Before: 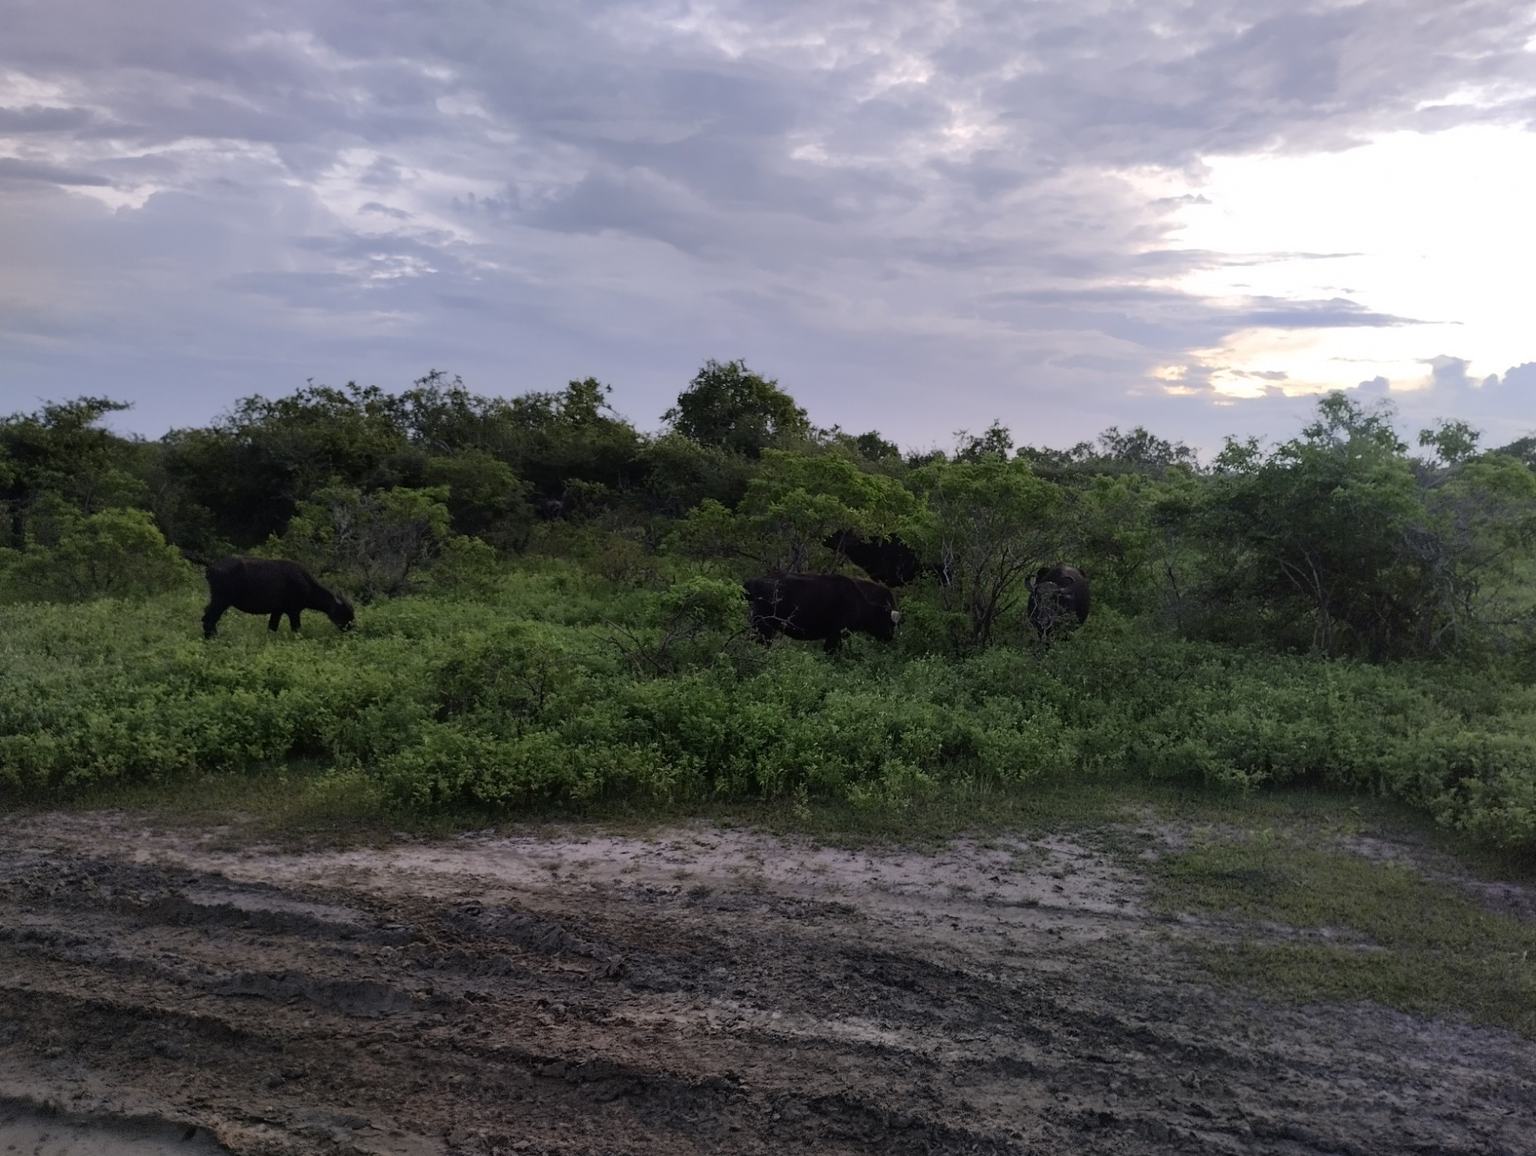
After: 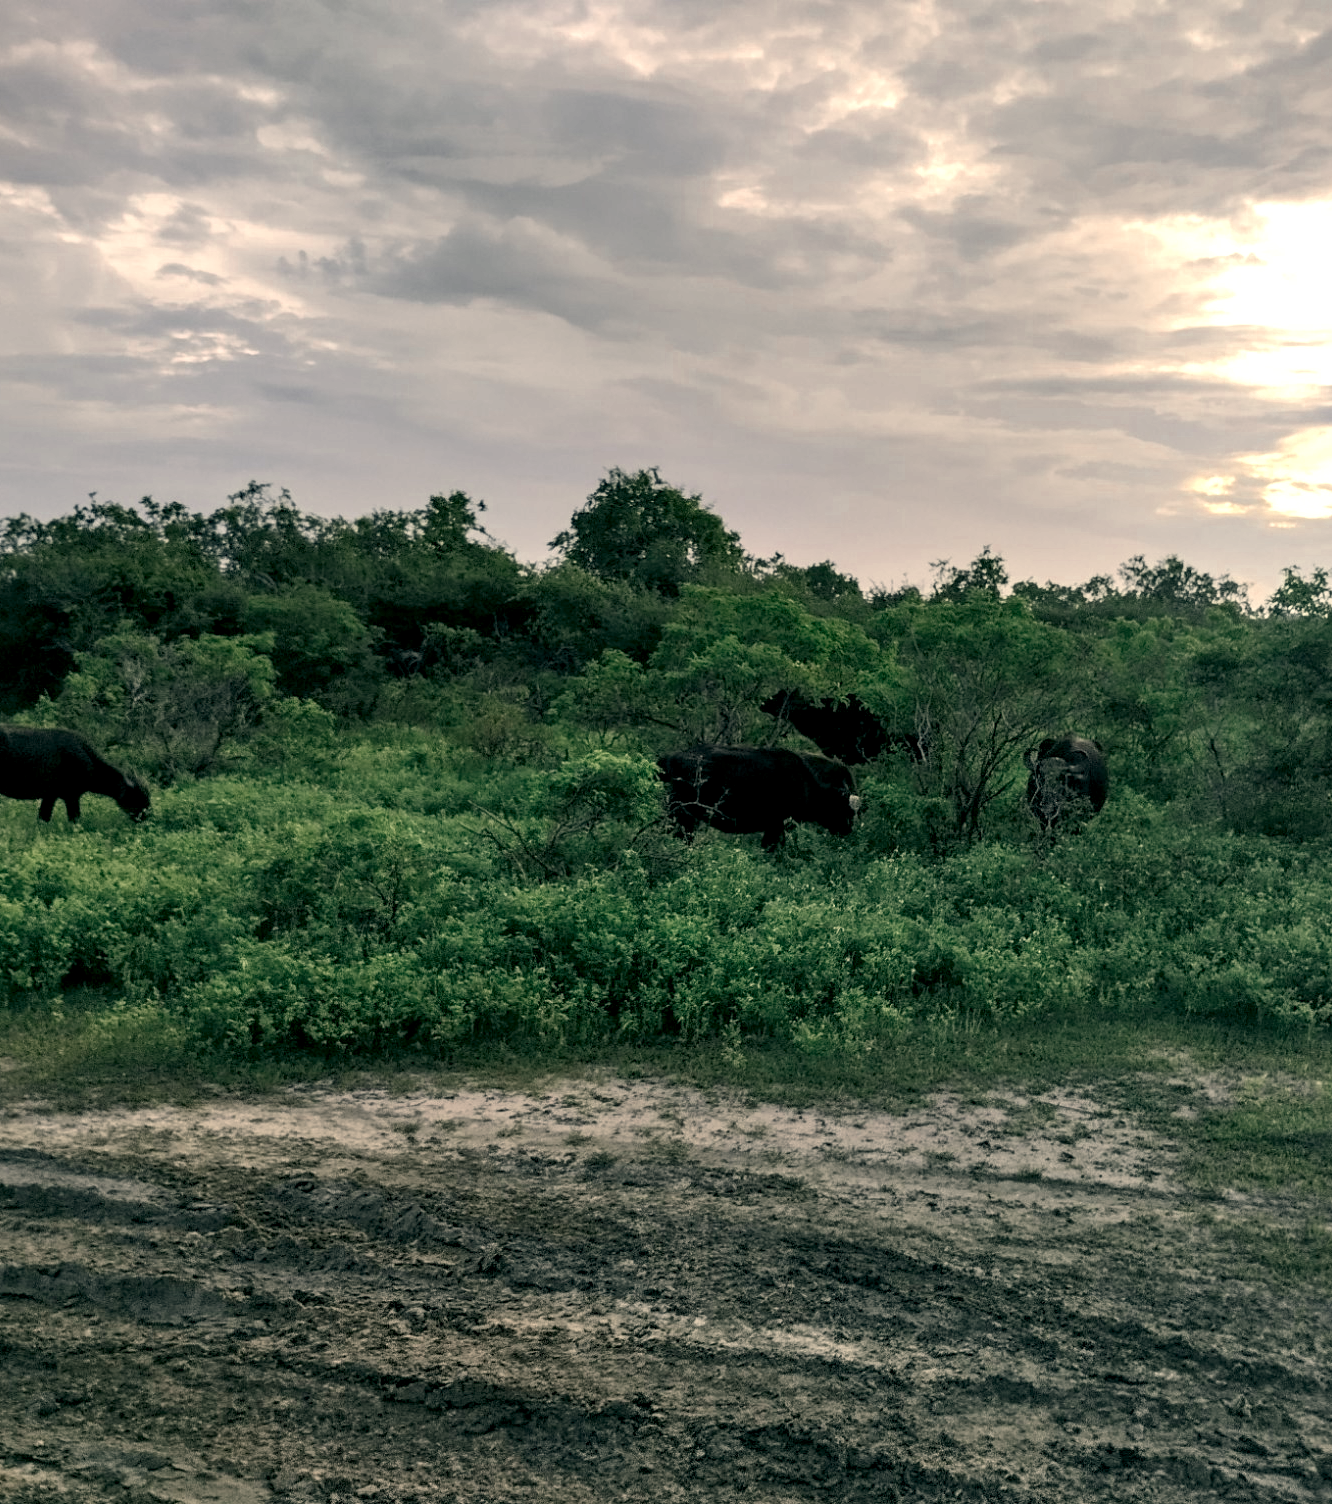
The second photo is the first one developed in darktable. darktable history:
local contrast: highlights 64%, shadows 54%, detail 168%, midtone range 0.513
color correction: highlights a* 5.18, highlights b* 24.17, shadows a* -15.82, shadows b* 3.8
crop and rotate: left 15.591%, right 17.806%
color zones: curves: ch0 [(0, 0.5) (0.125, 0.4) (0.25, 0.5) (0.375, 0.4) (0.5, 0.4) (0.625, 0.35) (0.75, 0.35) (0.875, 0.5)]; ch1 [(0, 0.35) (0.125, 0.45) (0.25, 0.35) (0.375, 0.35) (0.5, 0.35) (0.625, 0.35) (0.75, 0.45) (0.875, 0.35)]; ch2 [(0, 0.6) (0.125, 0.5) (0.25, 0.5) (0.375, 0.6) (0.5, 0.6) (0.625, 0.5) (0.75, 0.5) (0.875, 0.5)]
color balance rgb: shadows lift › chroma 2.055%, shadows lift › hue 248.39°, perceptual saturation grading › global saturation 0.946%
exposure: black level correction 0, exposure 1.194 EV, compensate exposure bias true, compensate highlight preservation false
tone equalizer: -8 EV -0.009 EV, -7 EV 0.013 EV, -6 EV -0.006 EV, -5 EV 0.006 EV, -4 EV -0.035 EV, -3 EV -0.236 EV, -2 EV -0.687 EV, -1 EV -0.992 EV, +0 EV -0.977 EV
